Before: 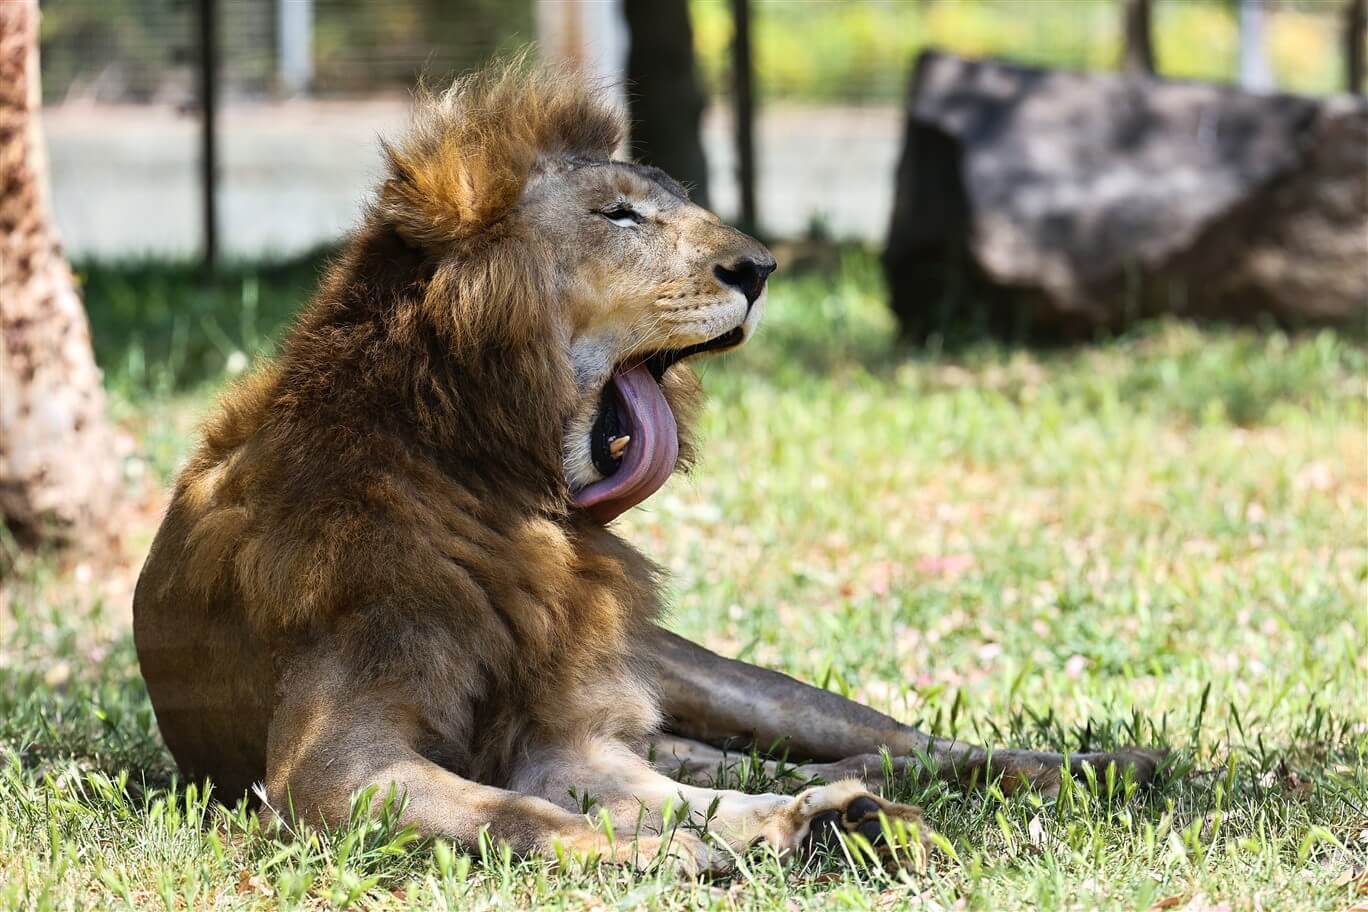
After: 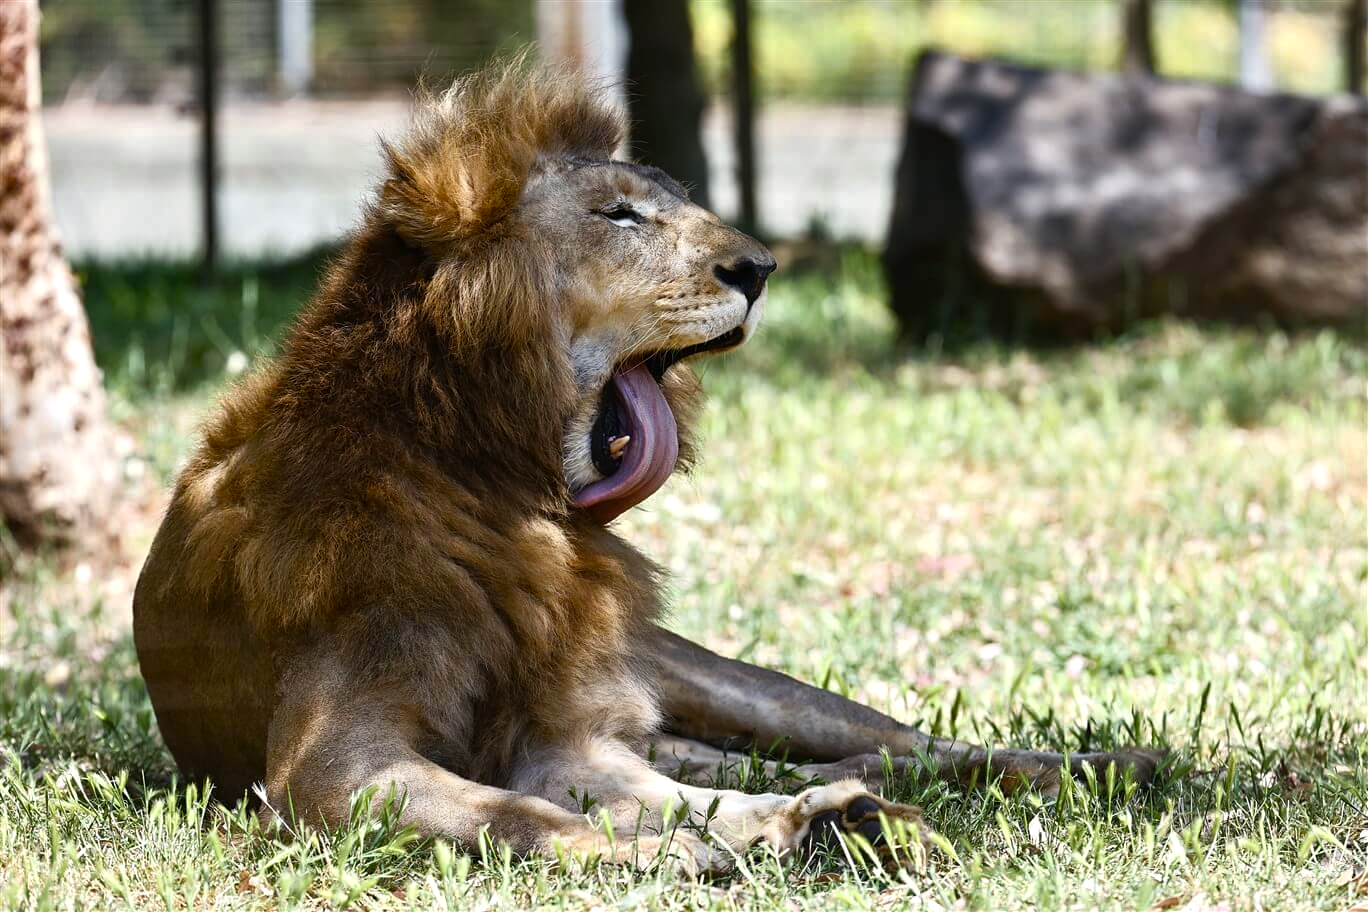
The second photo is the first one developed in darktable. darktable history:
color balance rgb: highlights gain › luminance 14.874%, perceptual saturation grading › global saturation 20%, perceptual saturation grading › highlights -50.22%, perceptual saturation grading › shadows 30.67%
tone curve: curves: ch0 [(0, 0) (0.8, 0.757) (1, 1)], color space Lab, linked channels, preserve colors none
